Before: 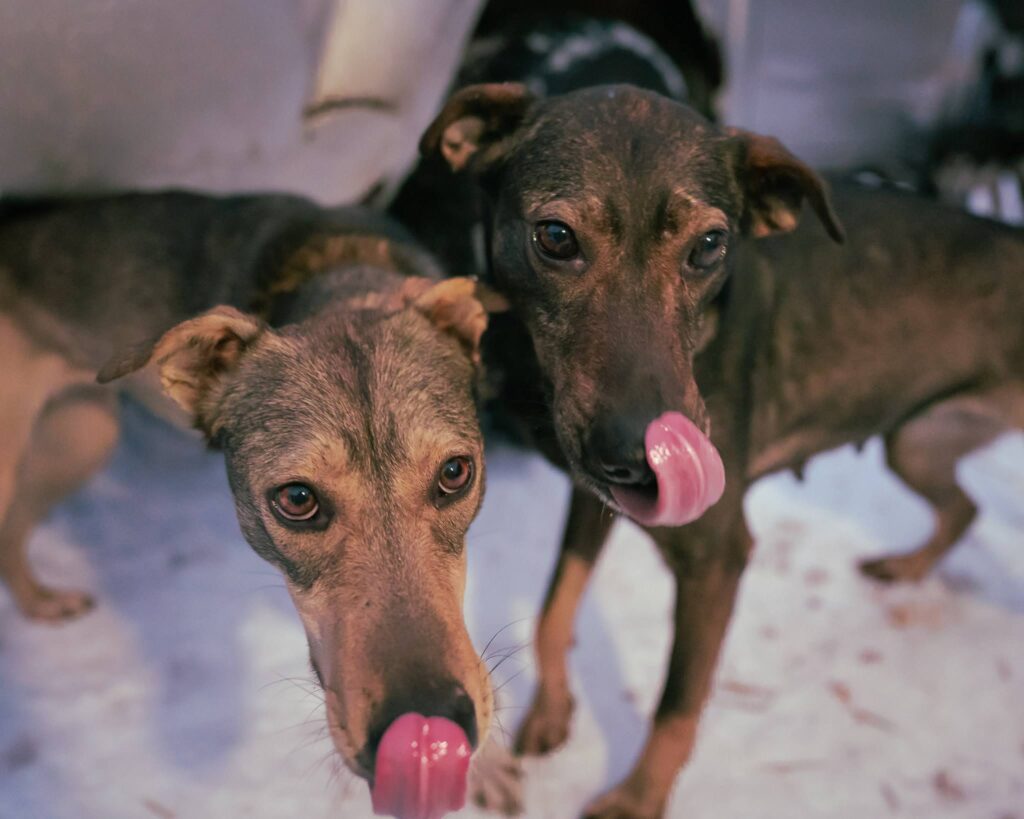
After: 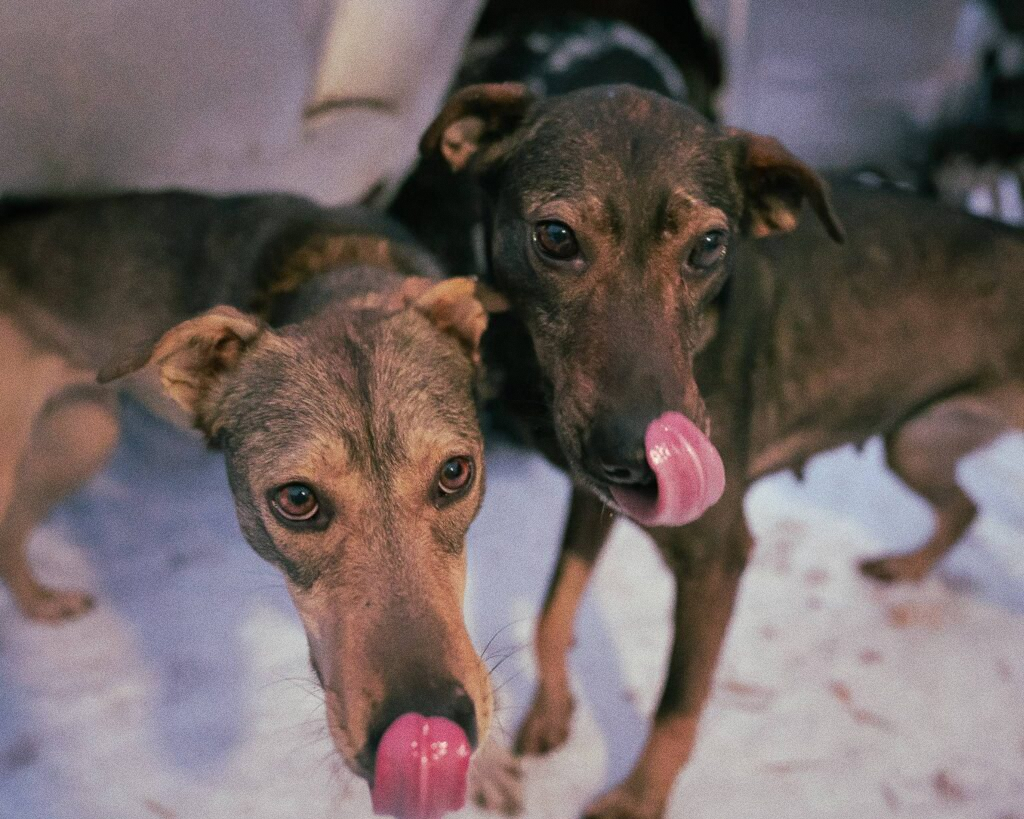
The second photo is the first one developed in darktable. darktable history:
grain: coarseness 0.09 ISO
exposure: compensate highlight preservation false
